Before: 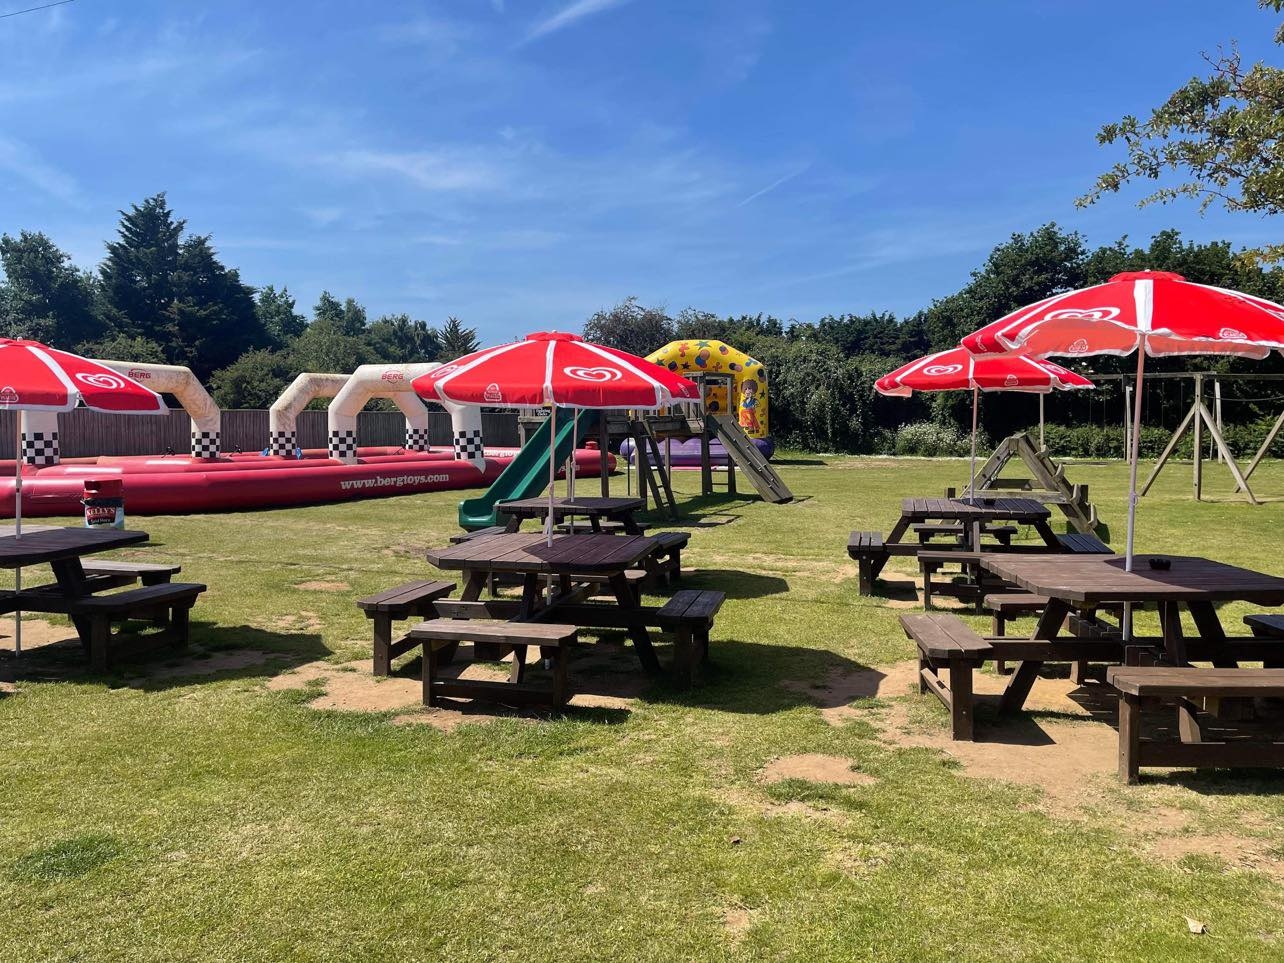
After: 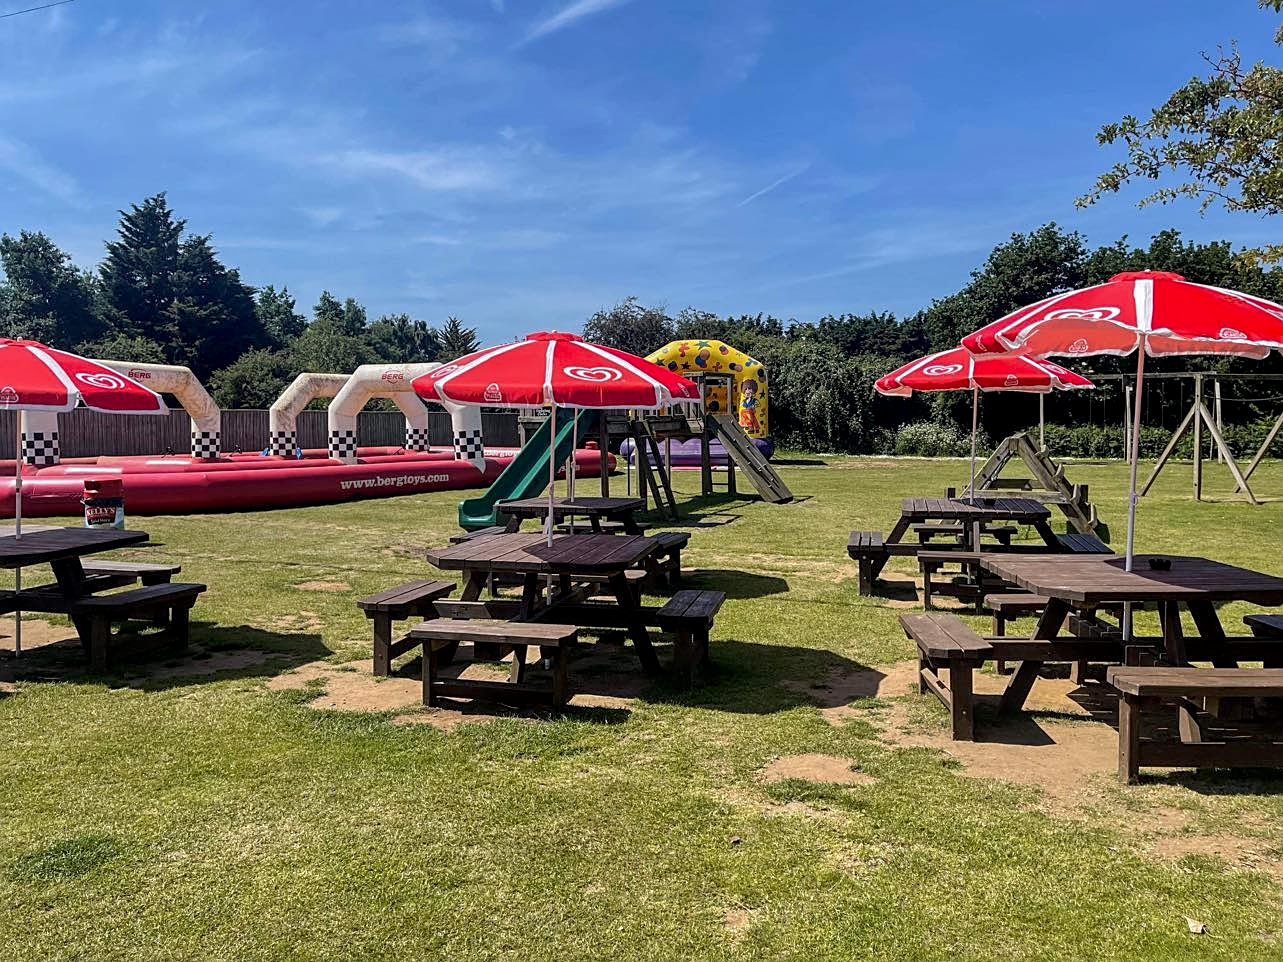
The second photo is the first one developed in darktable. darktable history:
shadows and highlights: shadows -20.21, white point adjustment -2.05, highlights -35.11
local contrast: detail 130%
sharpen: on, module defaults
tone equalizer: mask exposure compensation -0.499 EV
